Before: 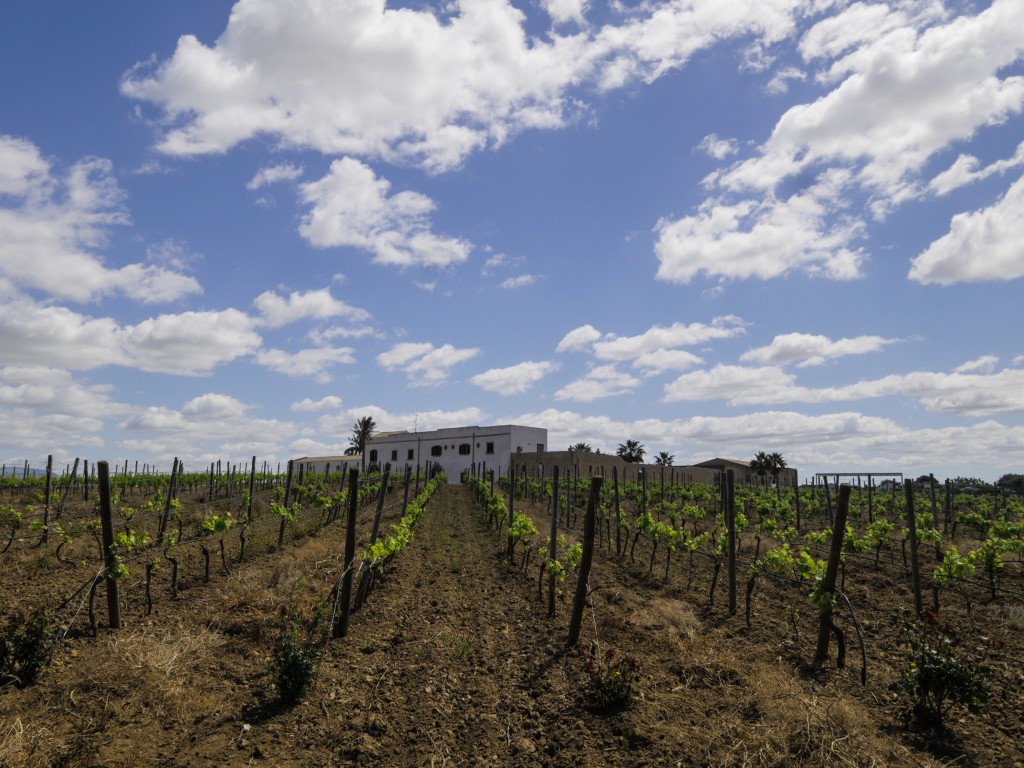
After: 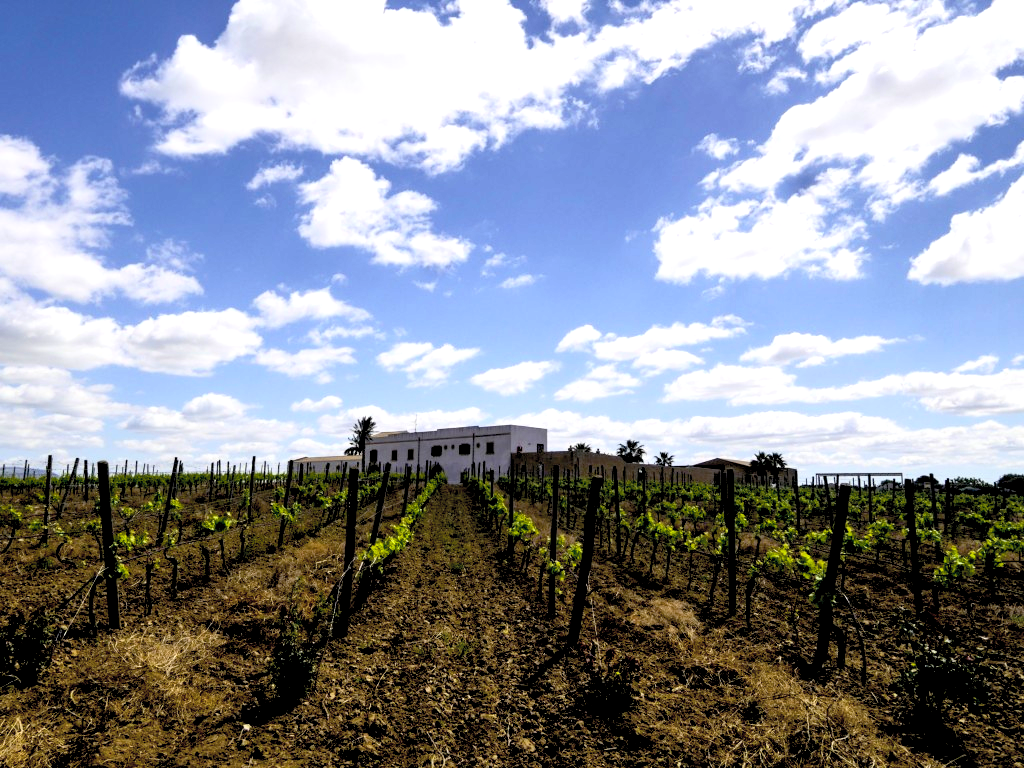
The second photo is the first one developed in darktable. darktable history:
exposure: black level correction 0.025, exposure 0.185 EV, compensate highlight preservation false
contrast brightness saturation: contrast 0.141, brightness 0.215
shadows and highlights: radius 124.92, shadows 30.56, highlights -30.62, low approximation 0.01, soften with gaussian
color balance rgb: shadows lift › chroma 3.152%, shadows lift › hue 279.27°, perceptual saturation grading › global saturation 19.679%, perceptual brilliance grading › global brilliance 19.682%, perceptual brilliance grading › shadows -40.027%, global vibrance 14.504%
